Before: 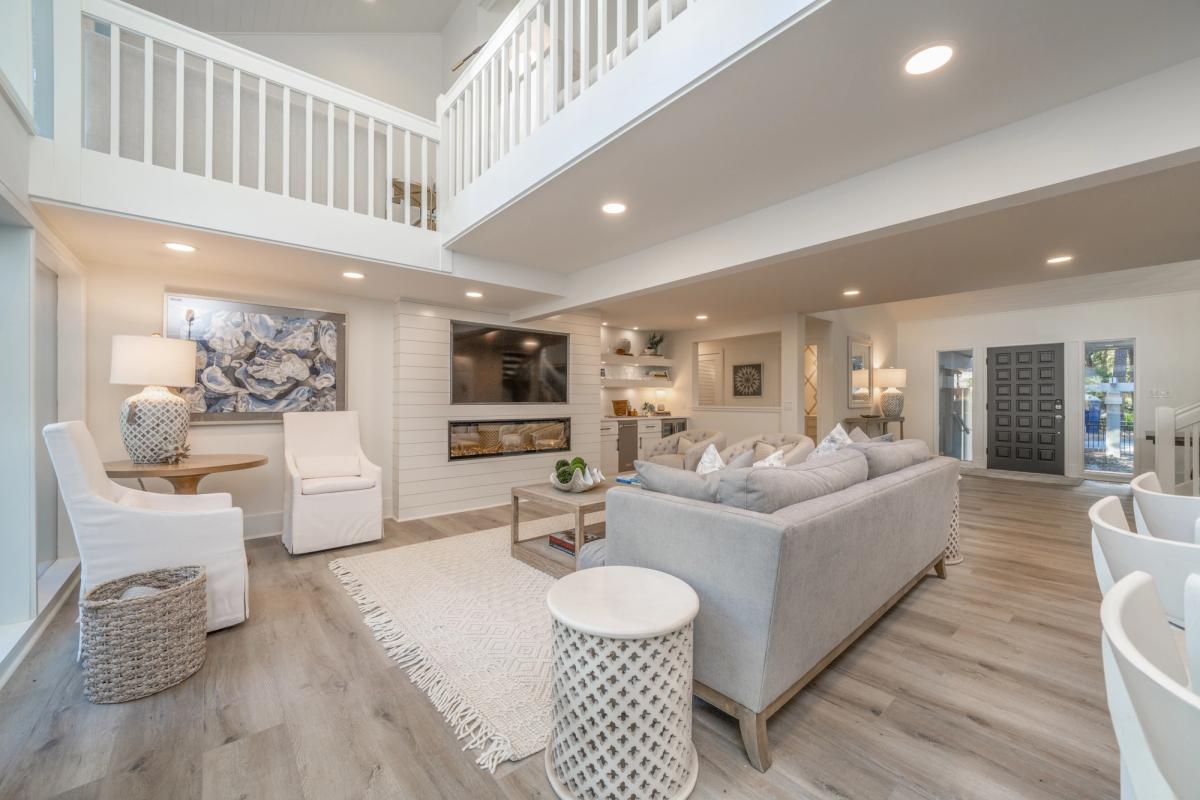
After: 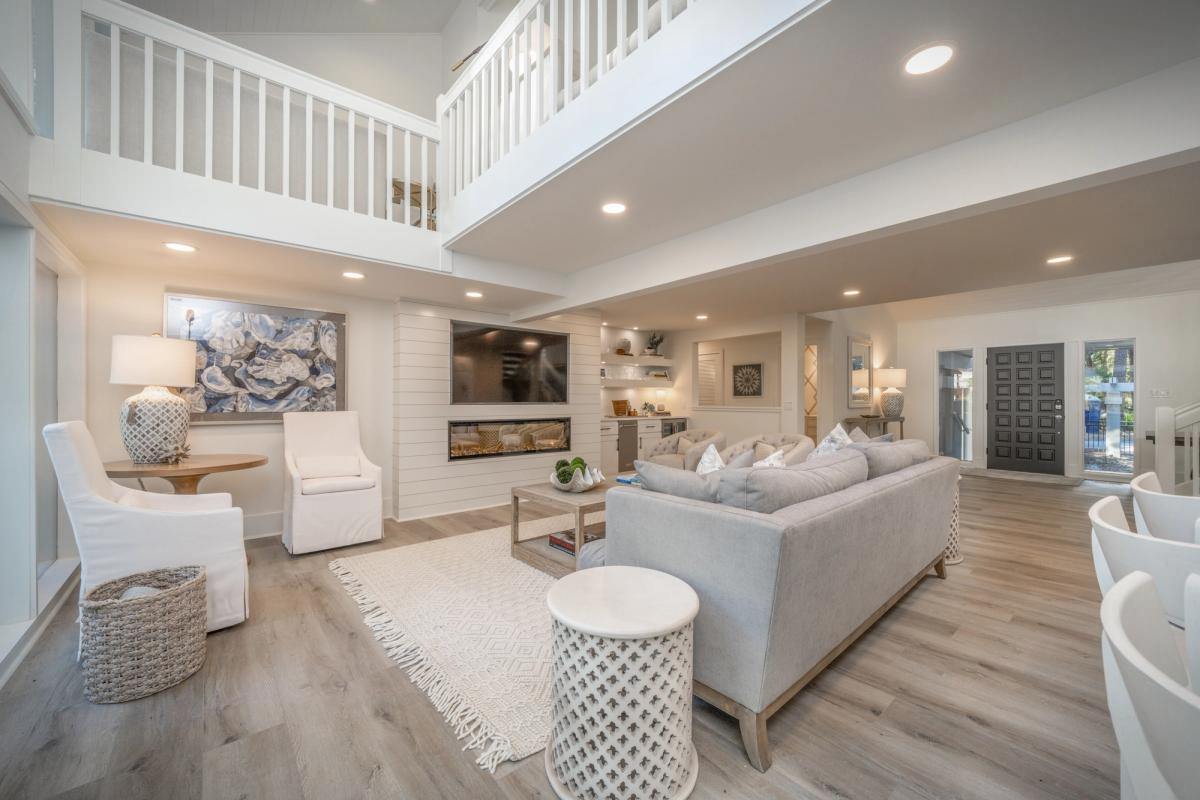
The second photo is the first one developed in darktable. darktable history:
vignetting: fall-off start 81.78%, fall-off radius 62.26%, automatic ratio true, width/height ratio 1.417, dithering 8-bit output
